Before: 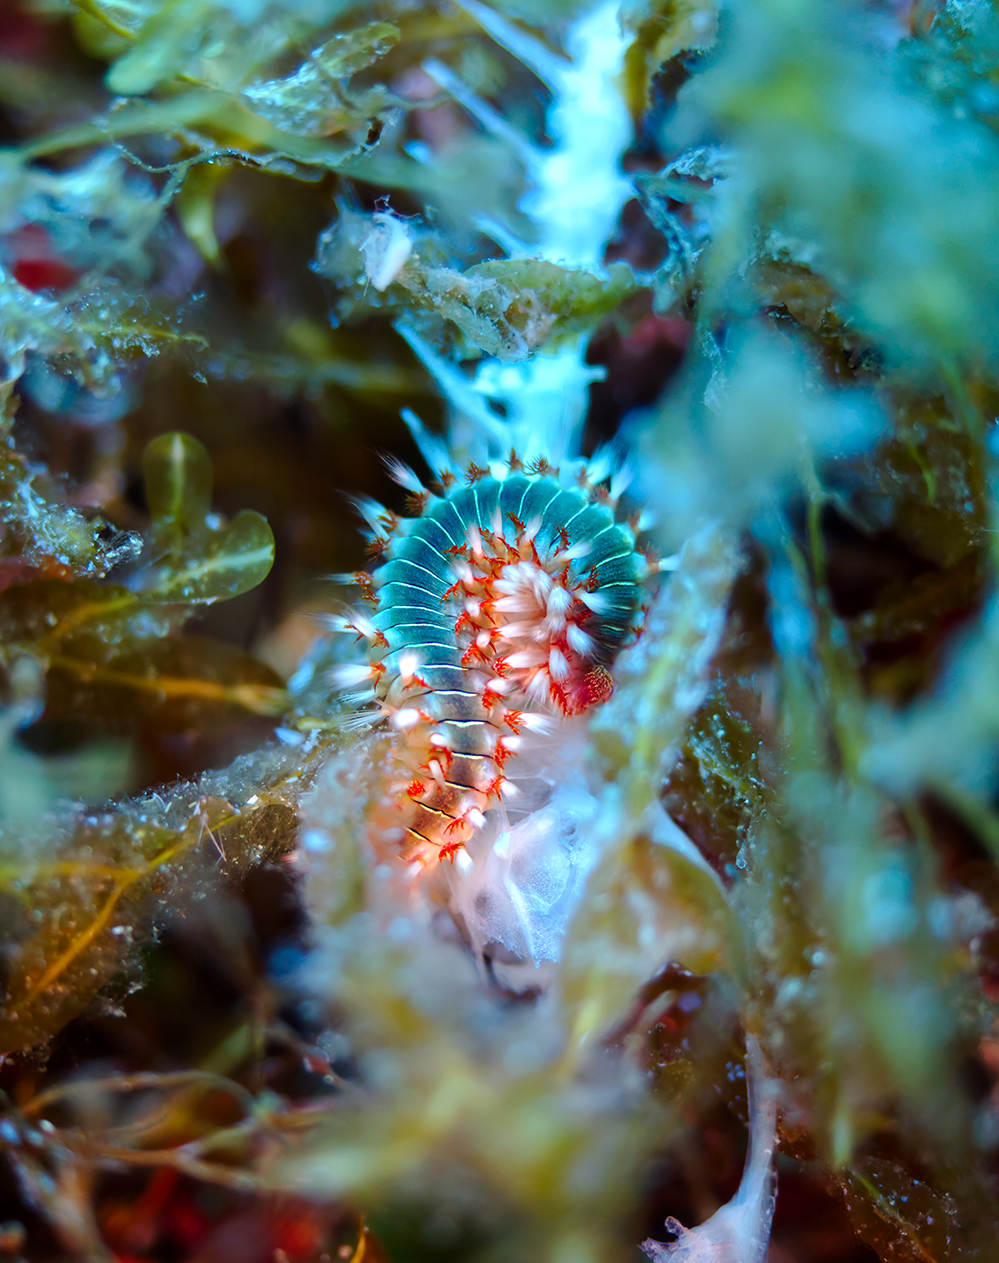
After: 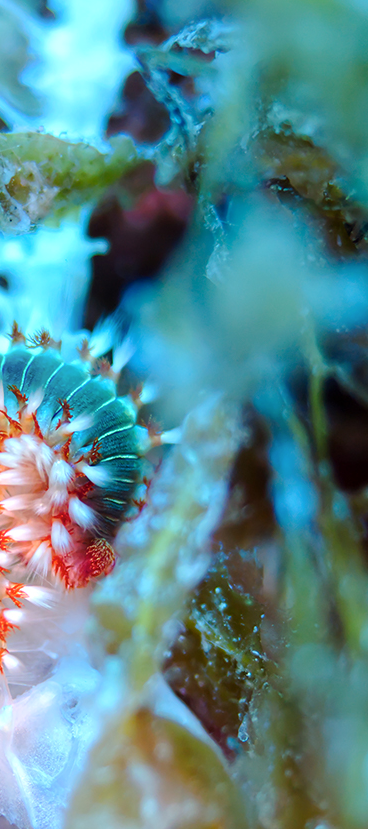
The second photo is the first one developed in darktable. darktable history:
crop and rotate: left 49.936%, top 10.094%, right 13.136%, bottom 24.256%
shadows and highlights: highlights 70.7, soften with gaussian
